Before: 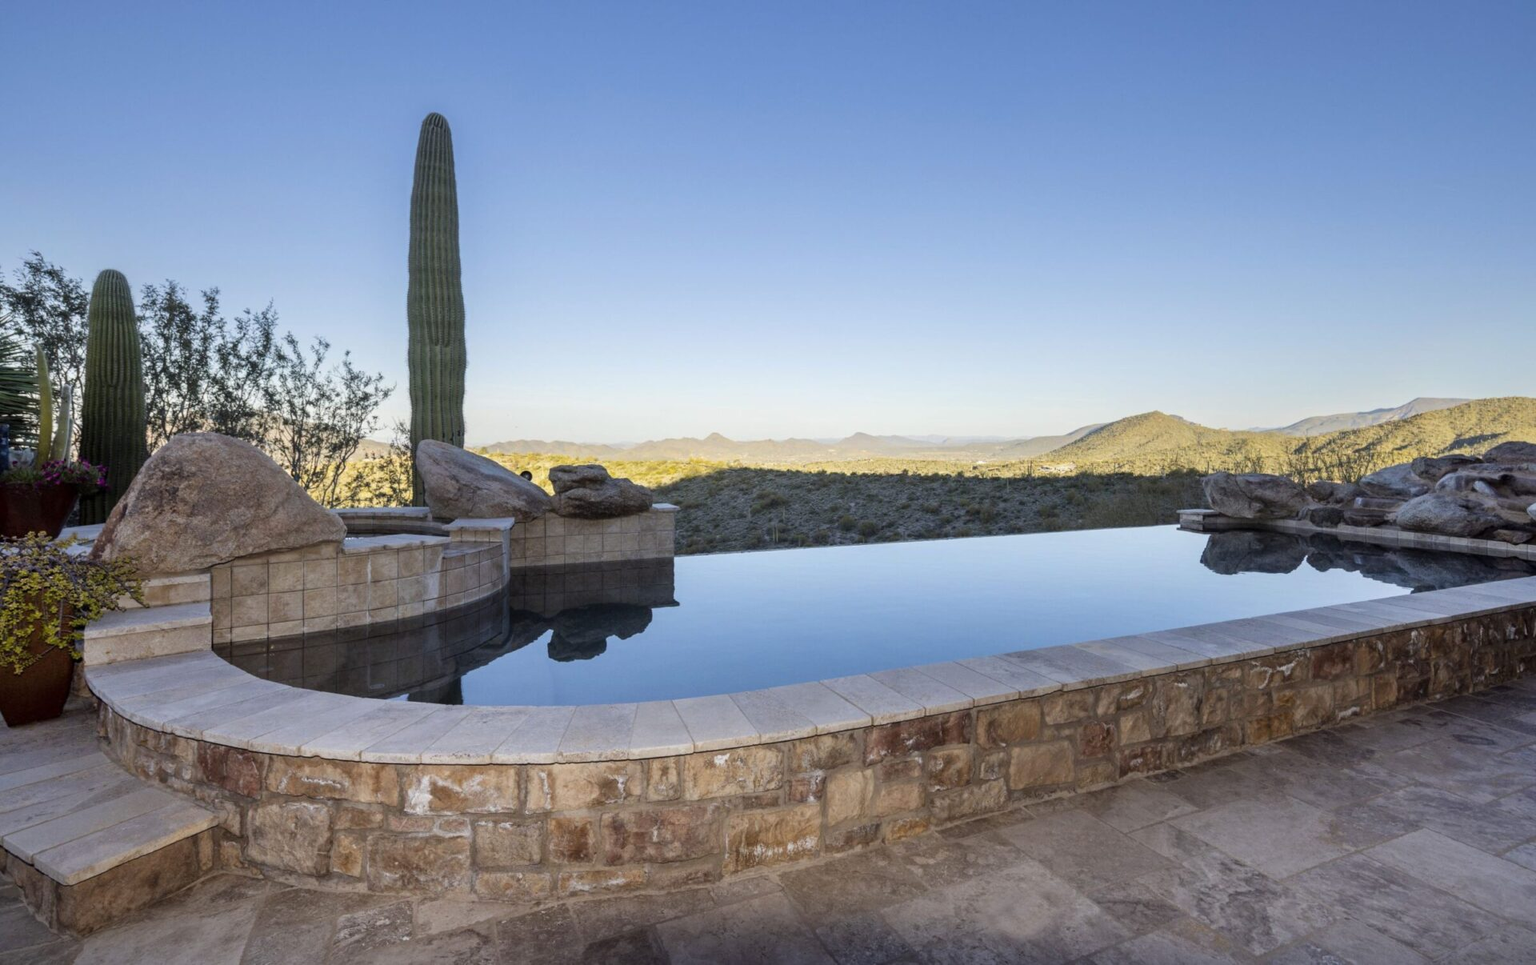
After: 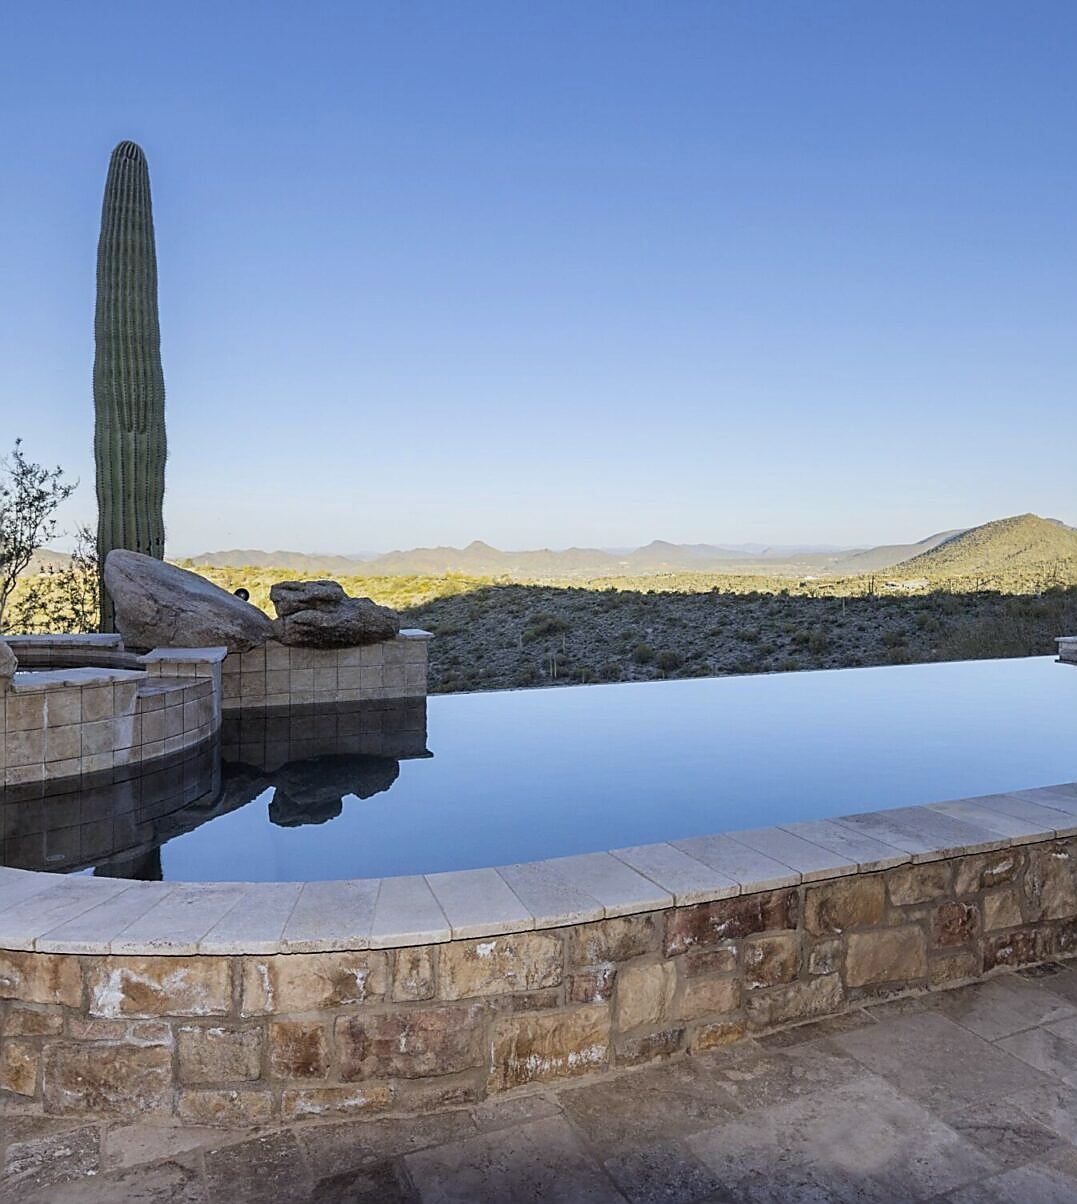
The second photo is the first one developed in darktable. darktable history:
crop: left 21.674%, right 22.086%
sharpen: radius 1.4, amount 1.25, threshold 0.7
filmic rgb: black relative exposure -11.35 EV, white relative exposure 3.22 EV, hardness 6.76, color science v6 (2022)
white balance: red 0.974, blue 1.044
